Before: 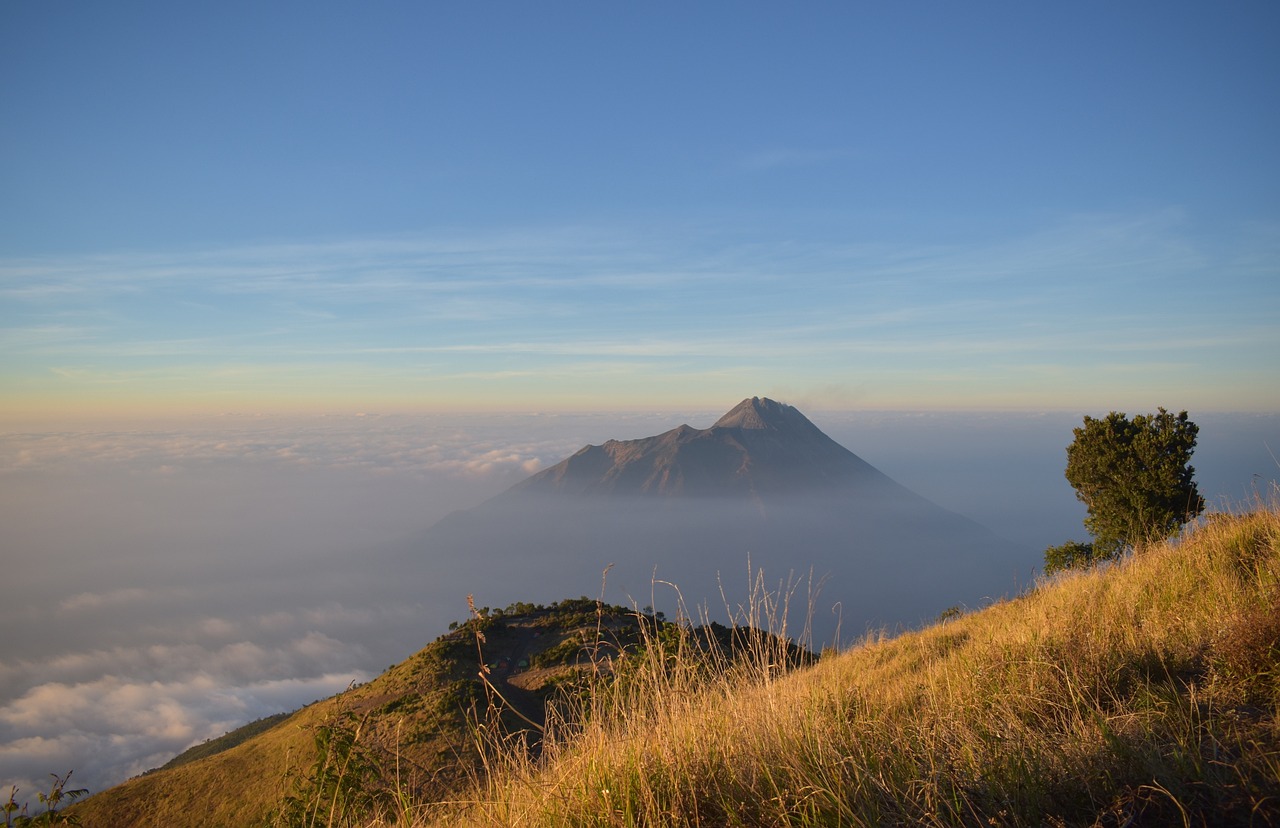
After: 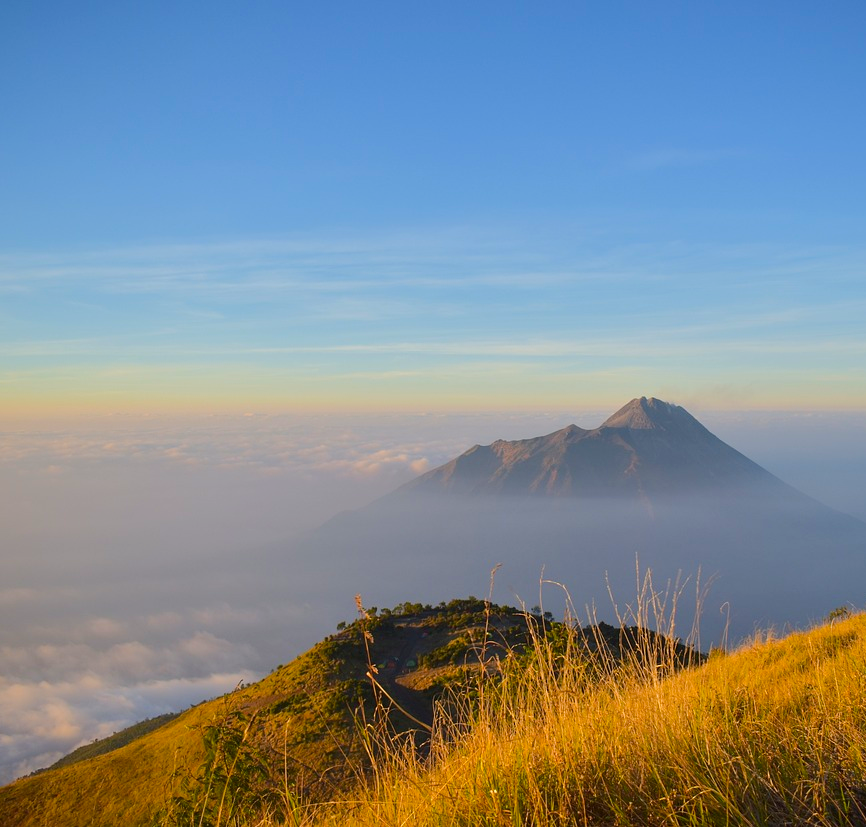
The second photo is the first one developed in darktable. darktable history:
color balance rgb: shadows lift › chroma 1.03%, shadows lift › hue 242.19°, power › chroma 0.227%, power › hue 62.85°, global offset › hue 172.1°, perceptual saturation grading › global saturation 30.431%, perceptual brilliance grading › mid-tones 10.881%, perceptual brilliance grading › shadows 15.619%
crop and rotate: left 8.767%, right 23.532%
sharpen: radius 2.872, amount 0.861, threshold 47.189
